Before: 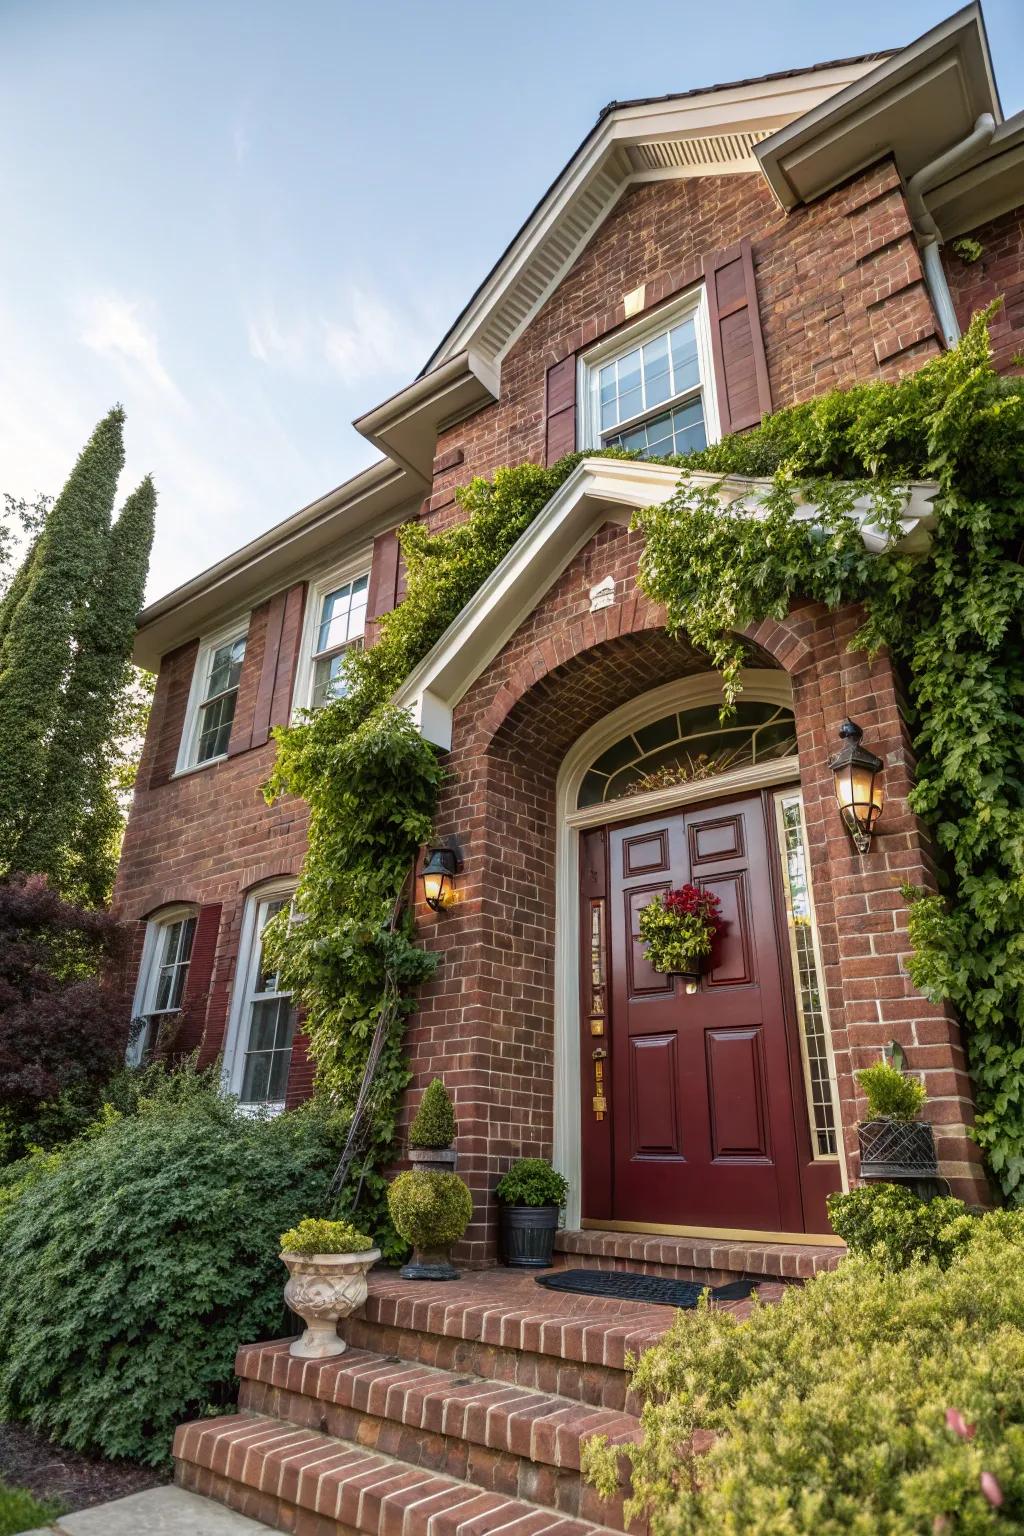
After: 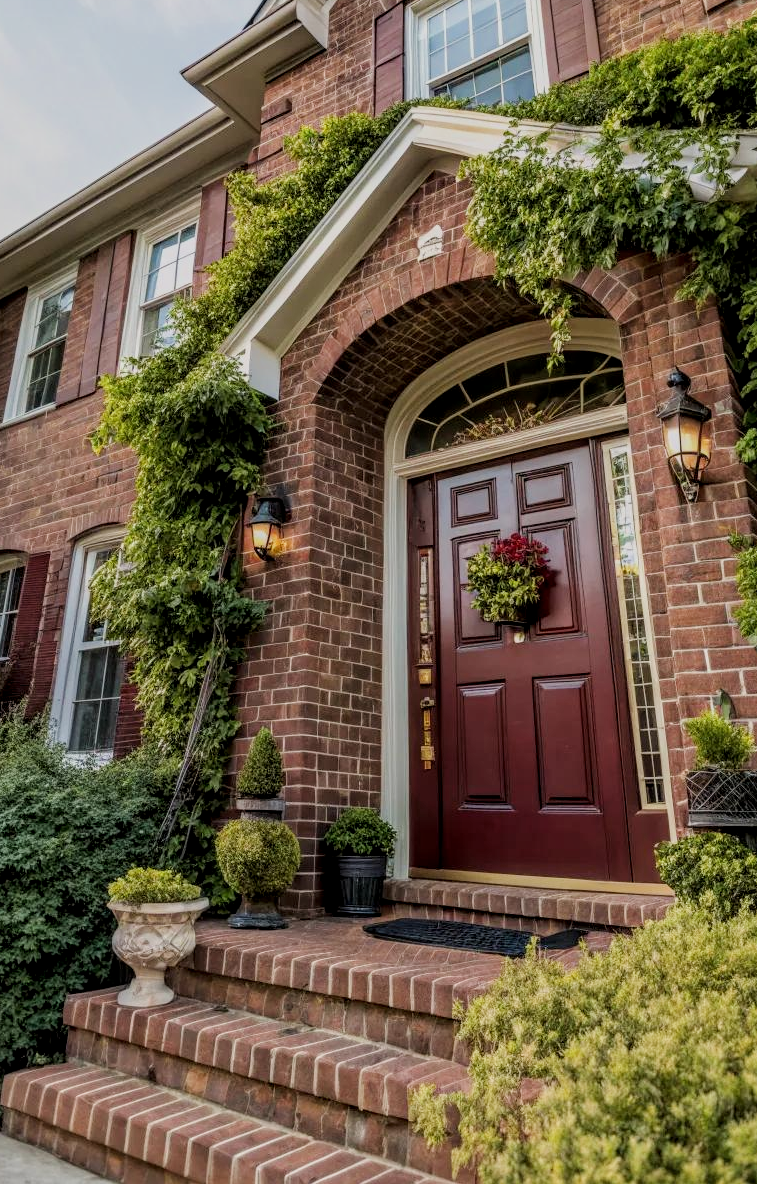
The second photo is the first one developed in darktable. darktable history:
filmic rgb: black relative exposure -7.65 EV, white relative exposure 4.56 EV, hardness 3.61
crop: left 16.871%, top 22.857%, right 9.116%
local contrast: on, module defaults
